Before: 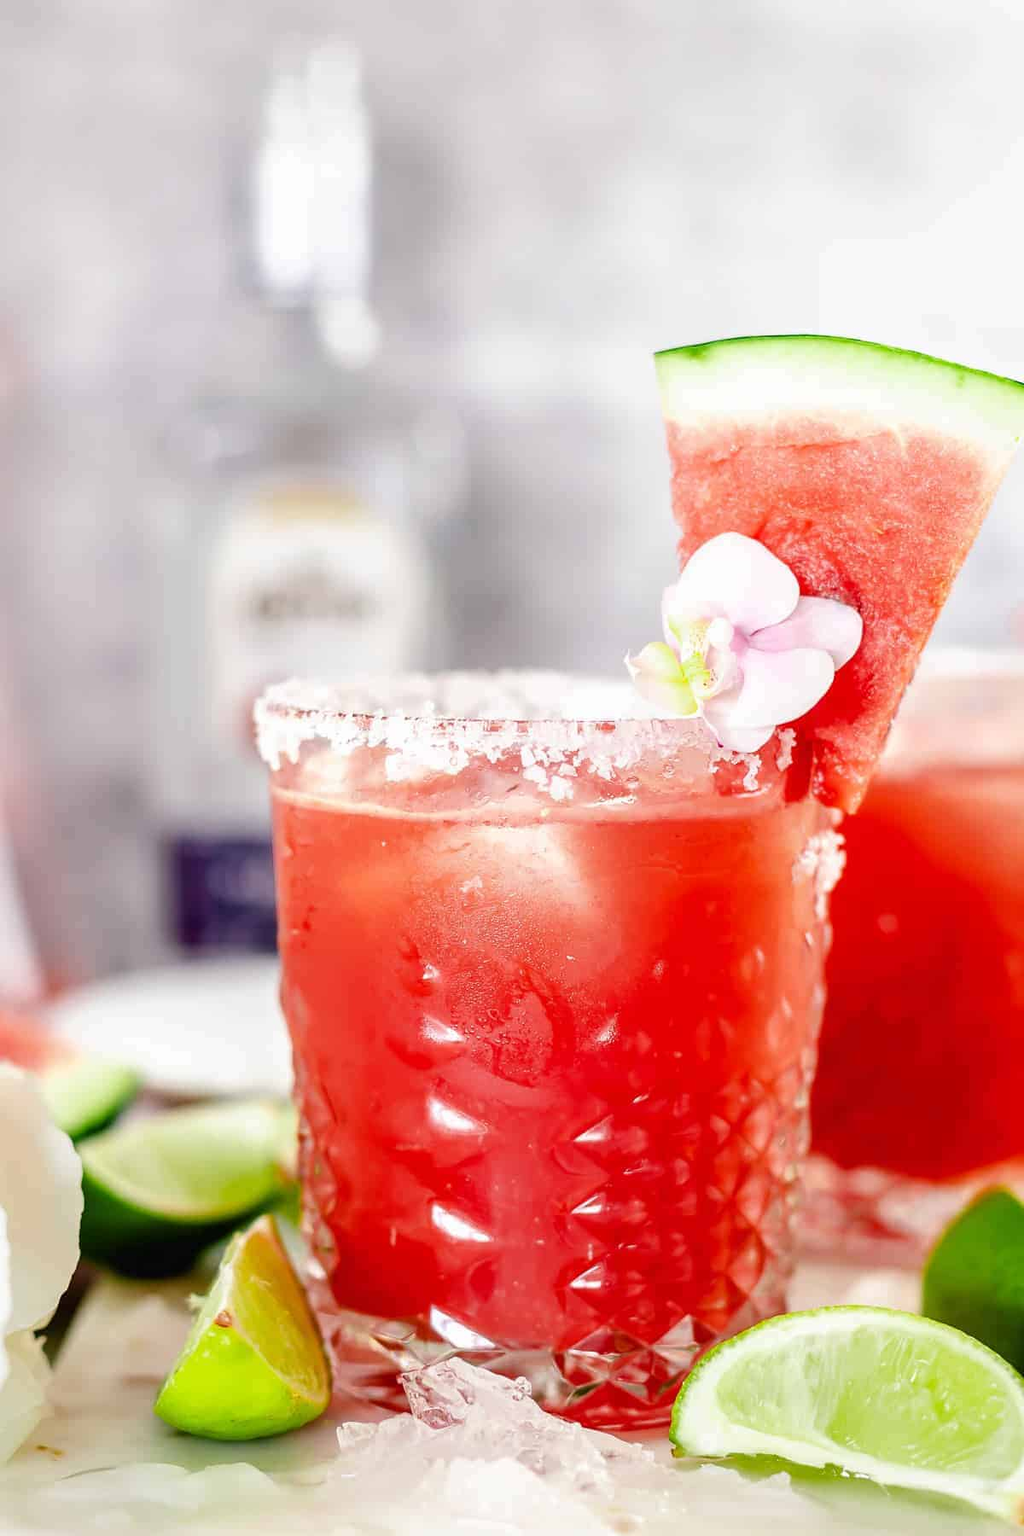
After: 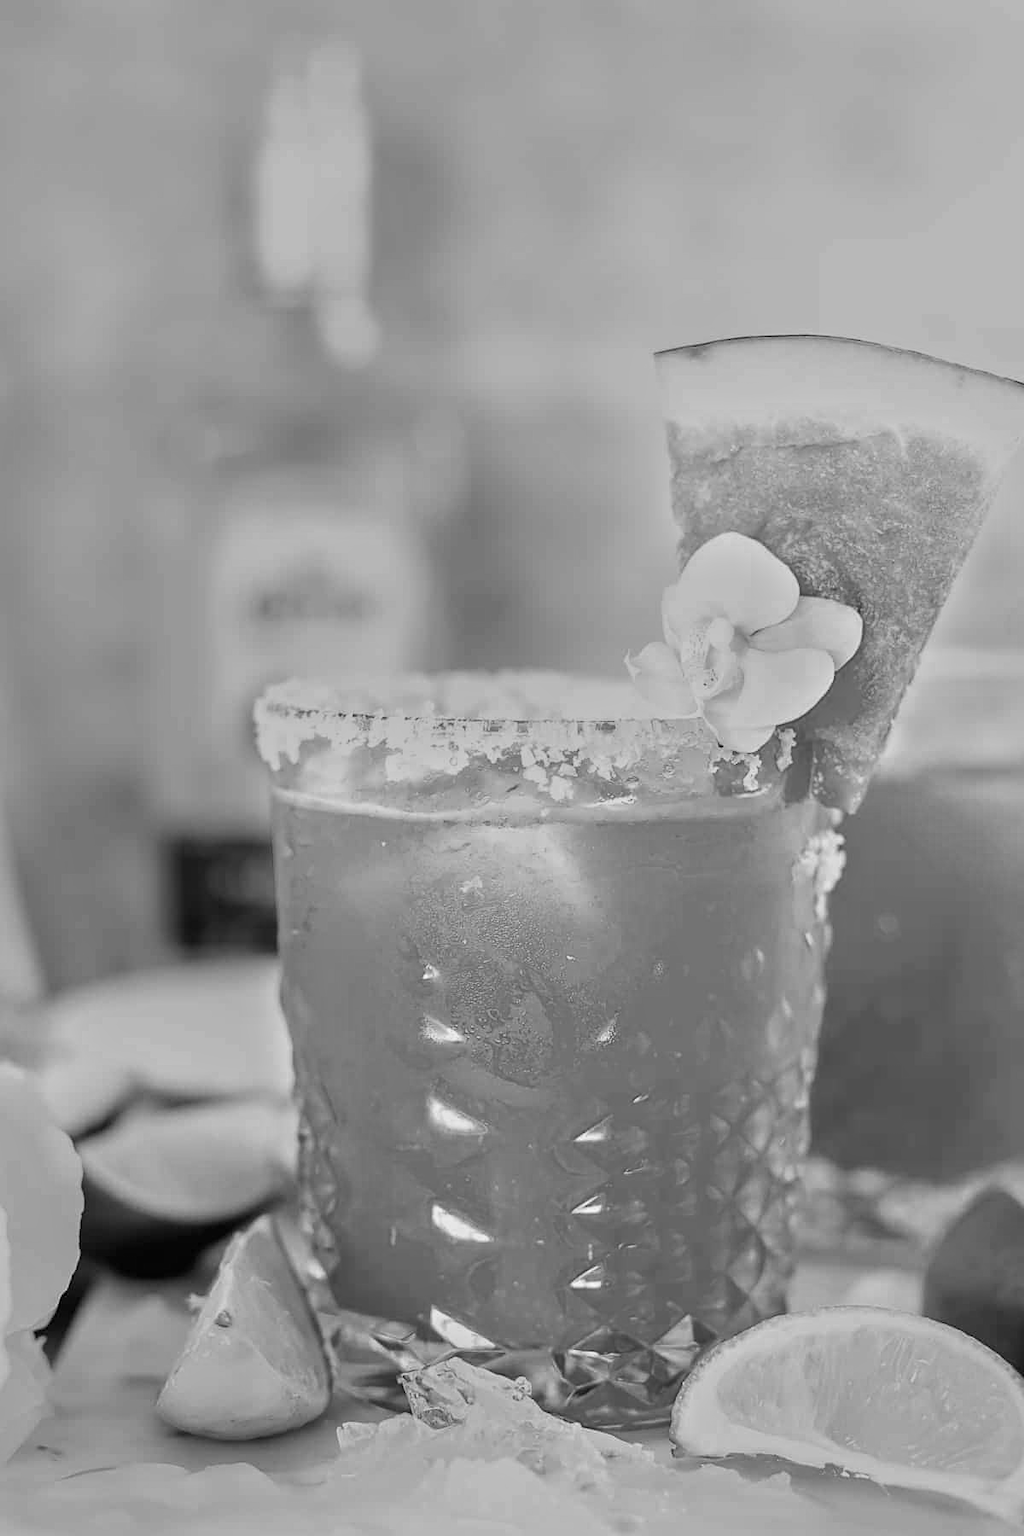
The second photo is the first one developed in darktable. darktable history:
white balance: red 0.982, blue 1.018
monochrome: a 79.32, b 81.83, size 1.1
sharpen: amount 0.2
